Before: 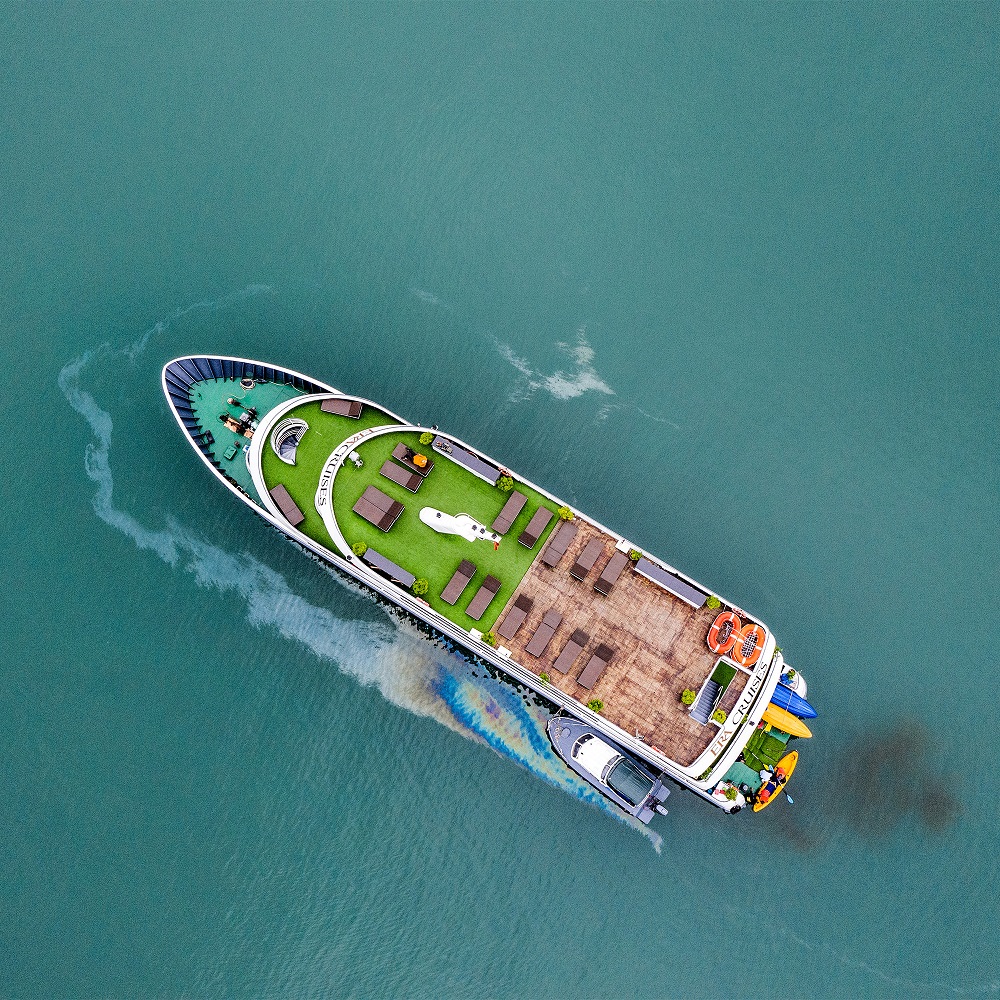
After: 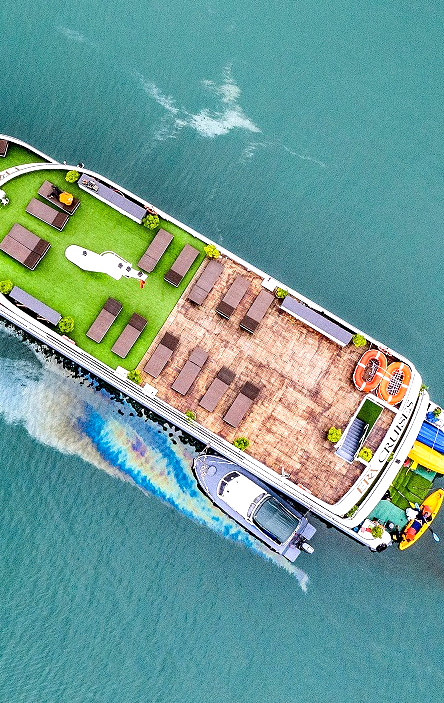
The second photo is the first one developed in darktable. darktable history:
exposure: exposure 0.636 EV, compensate highlight preservation false
crop: left 35.432%, top 26.233%, right 20.145%, bottom 3.432%
haze removal: compatibility mode true, adaptive false
